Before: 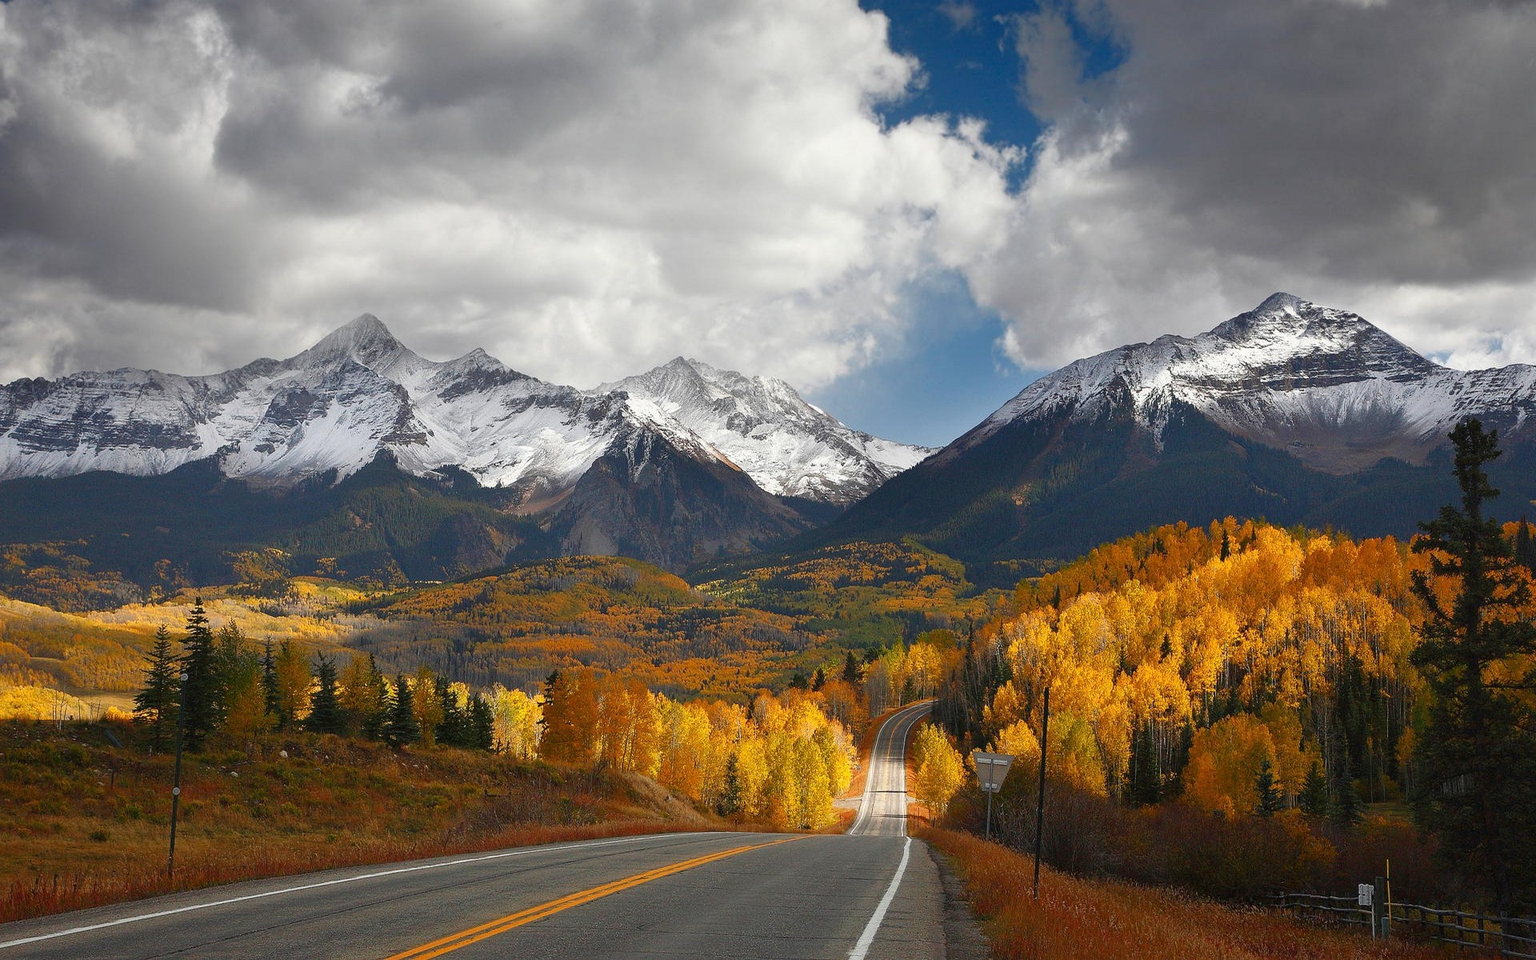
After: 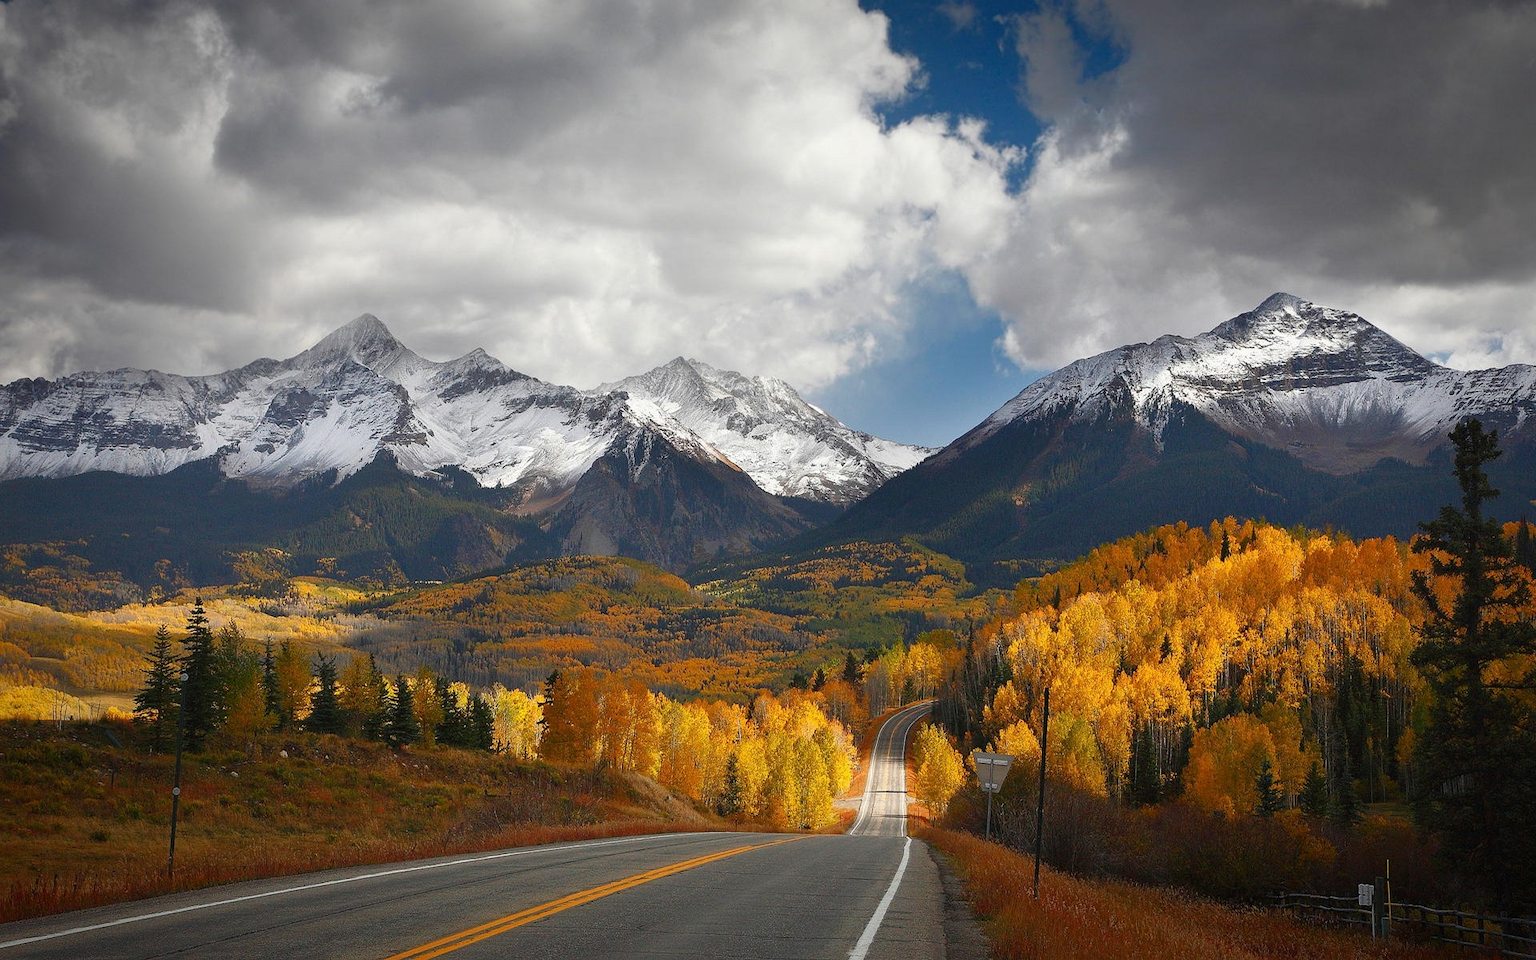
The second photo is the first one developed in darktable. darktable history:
vignetting: saturation 0.003, automatic ratio true
